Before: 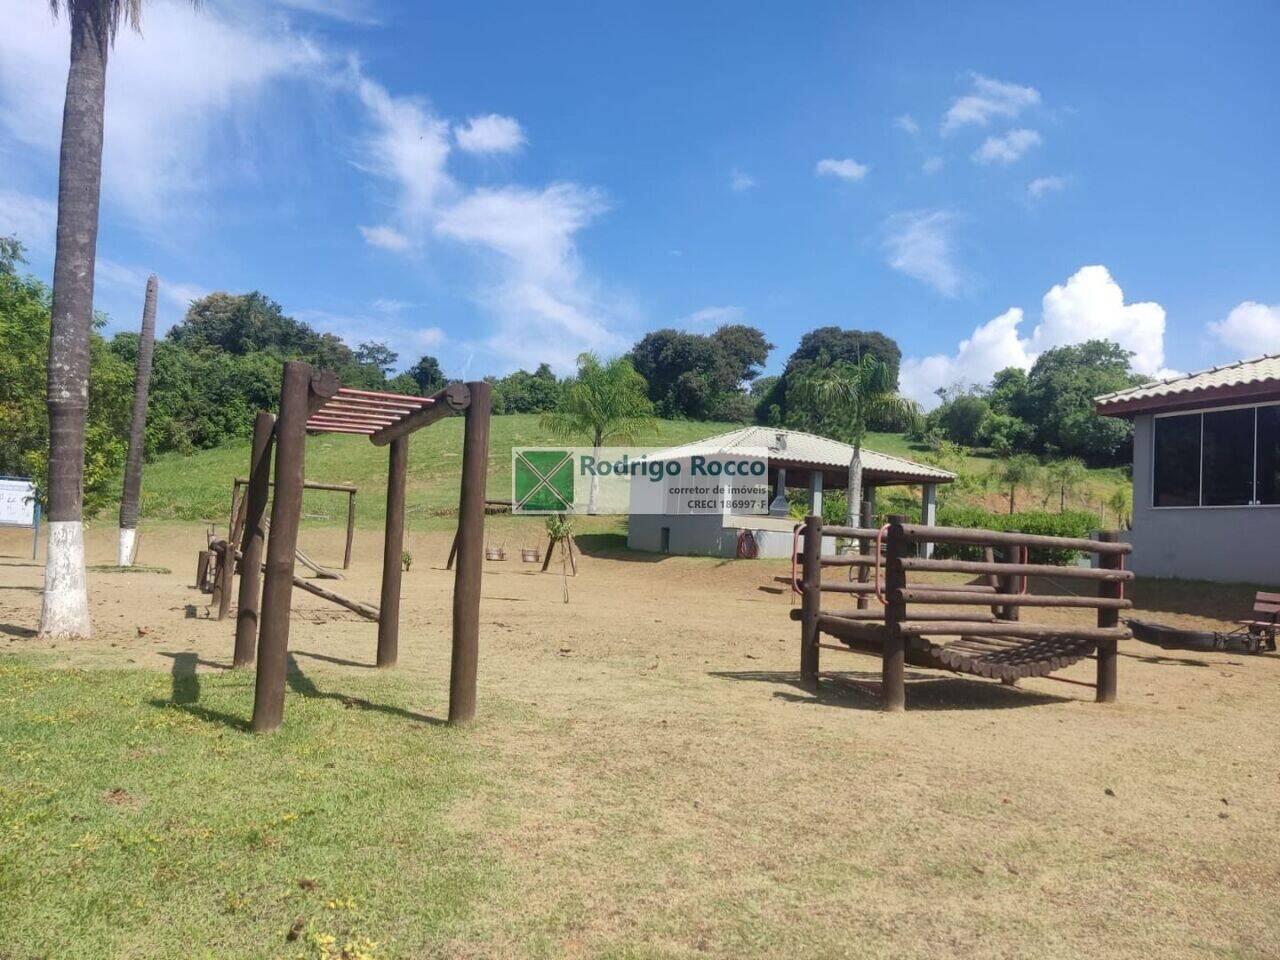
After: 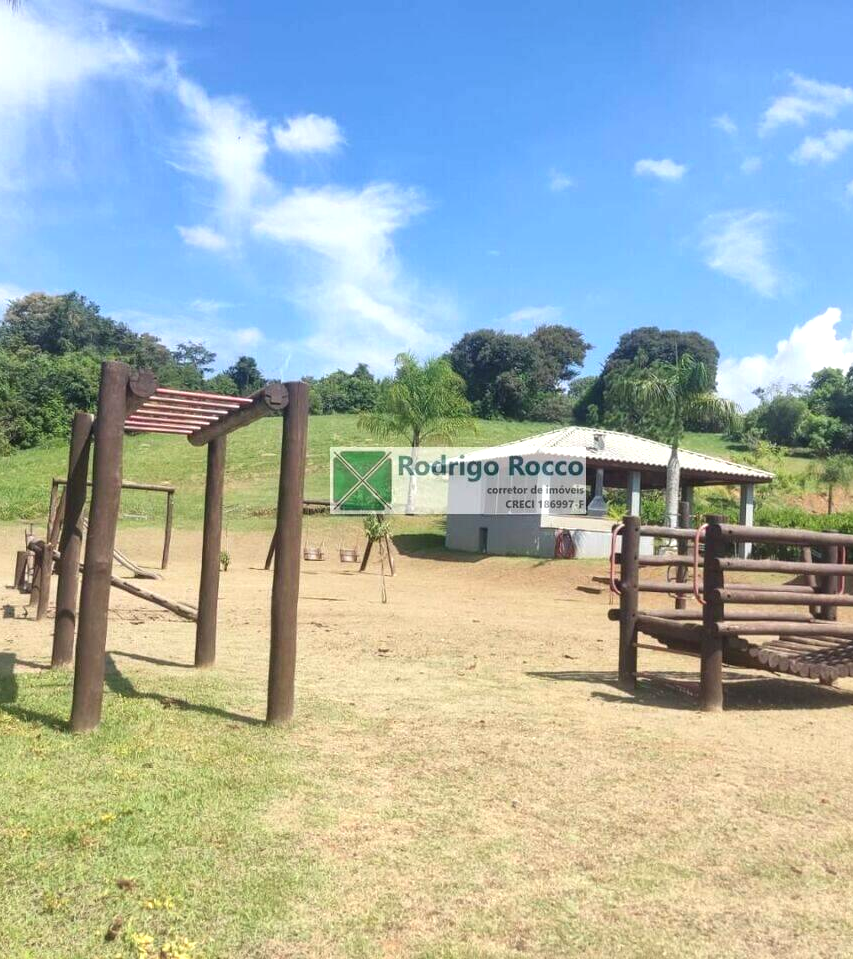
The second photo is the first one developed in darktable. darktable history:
crop and rotate: left 14.292%, right 19.041%
exposure: black level correction -0.002, exposure 0.54 EV, compensate highlight preservation false
